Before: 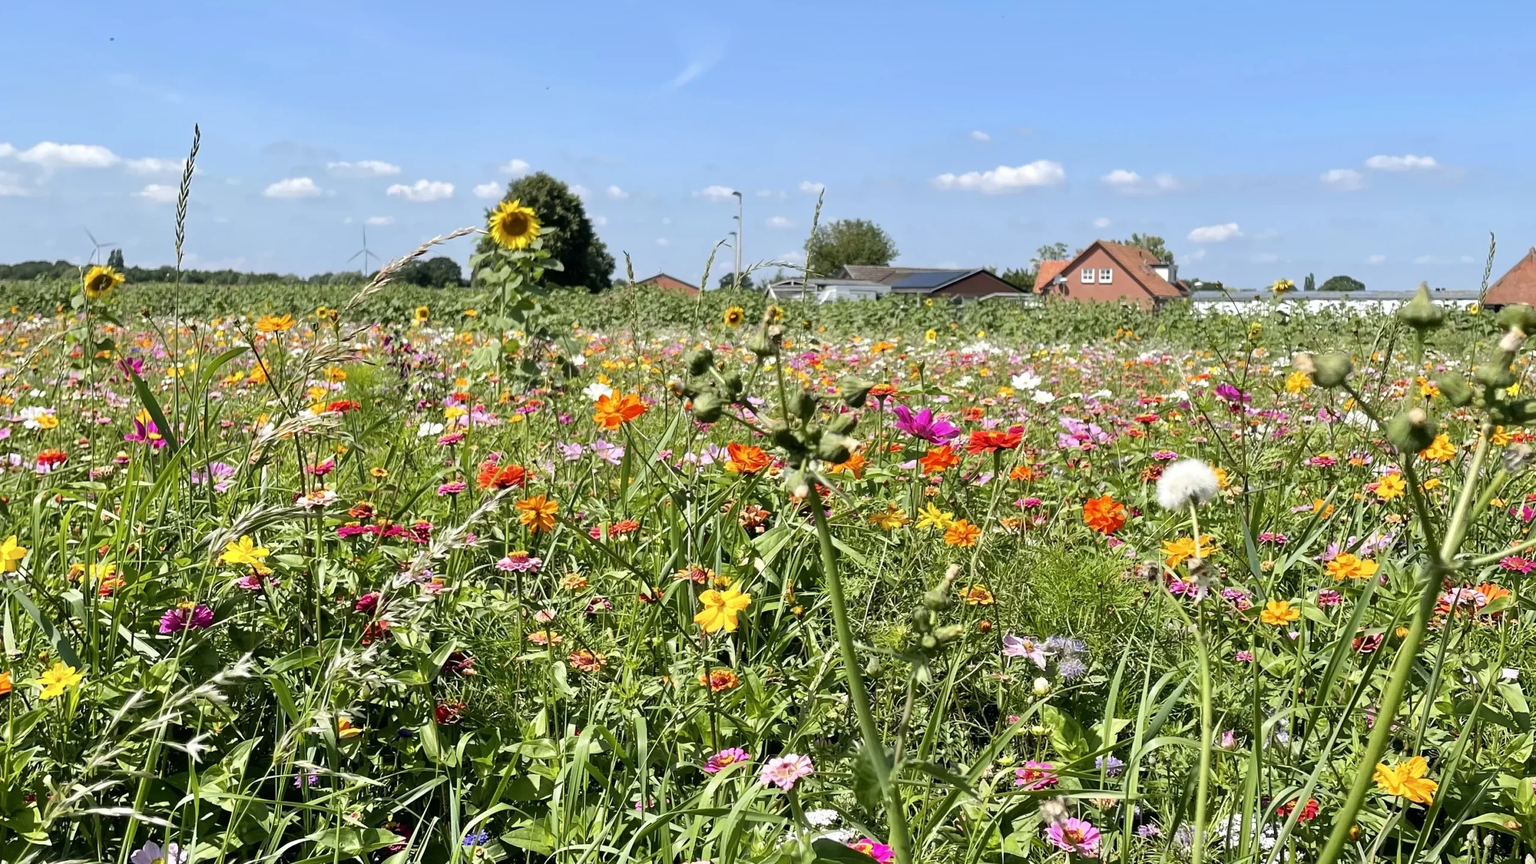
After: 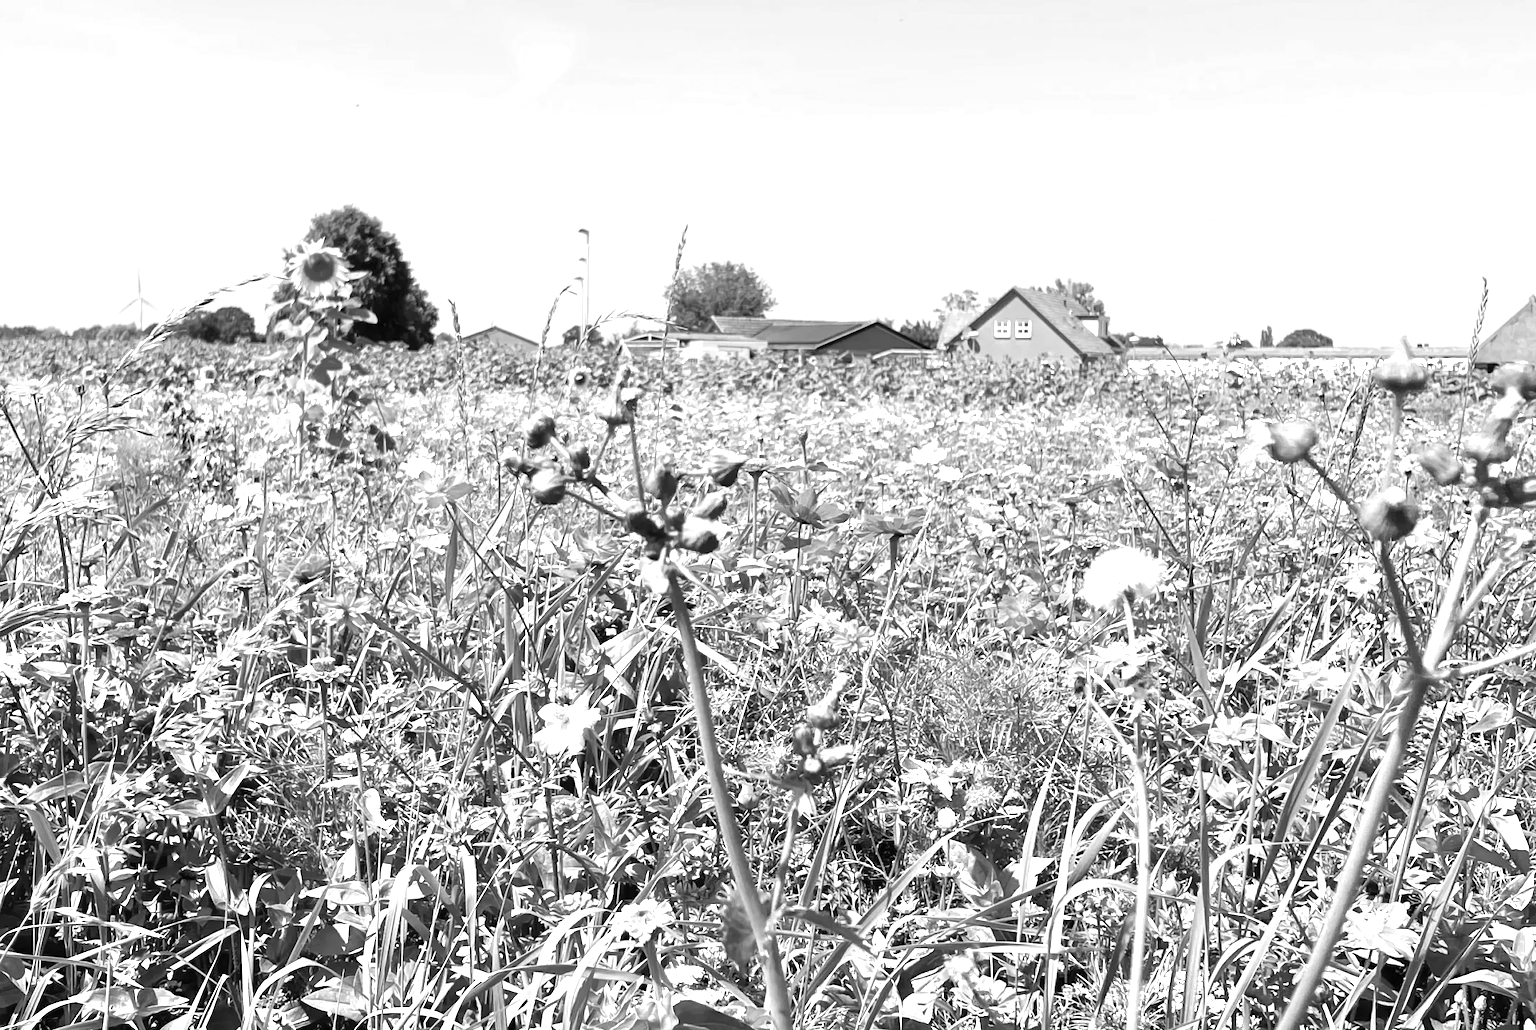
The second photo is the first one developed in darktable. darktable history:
contrast brightness saturation: saturation -1
exposure: black level correction 0, exposure 1.015 EV, compensate exposure bias true, compensate highlight preservation false
rgb levels: preserve colors max RGB
crop: left 16.145%
